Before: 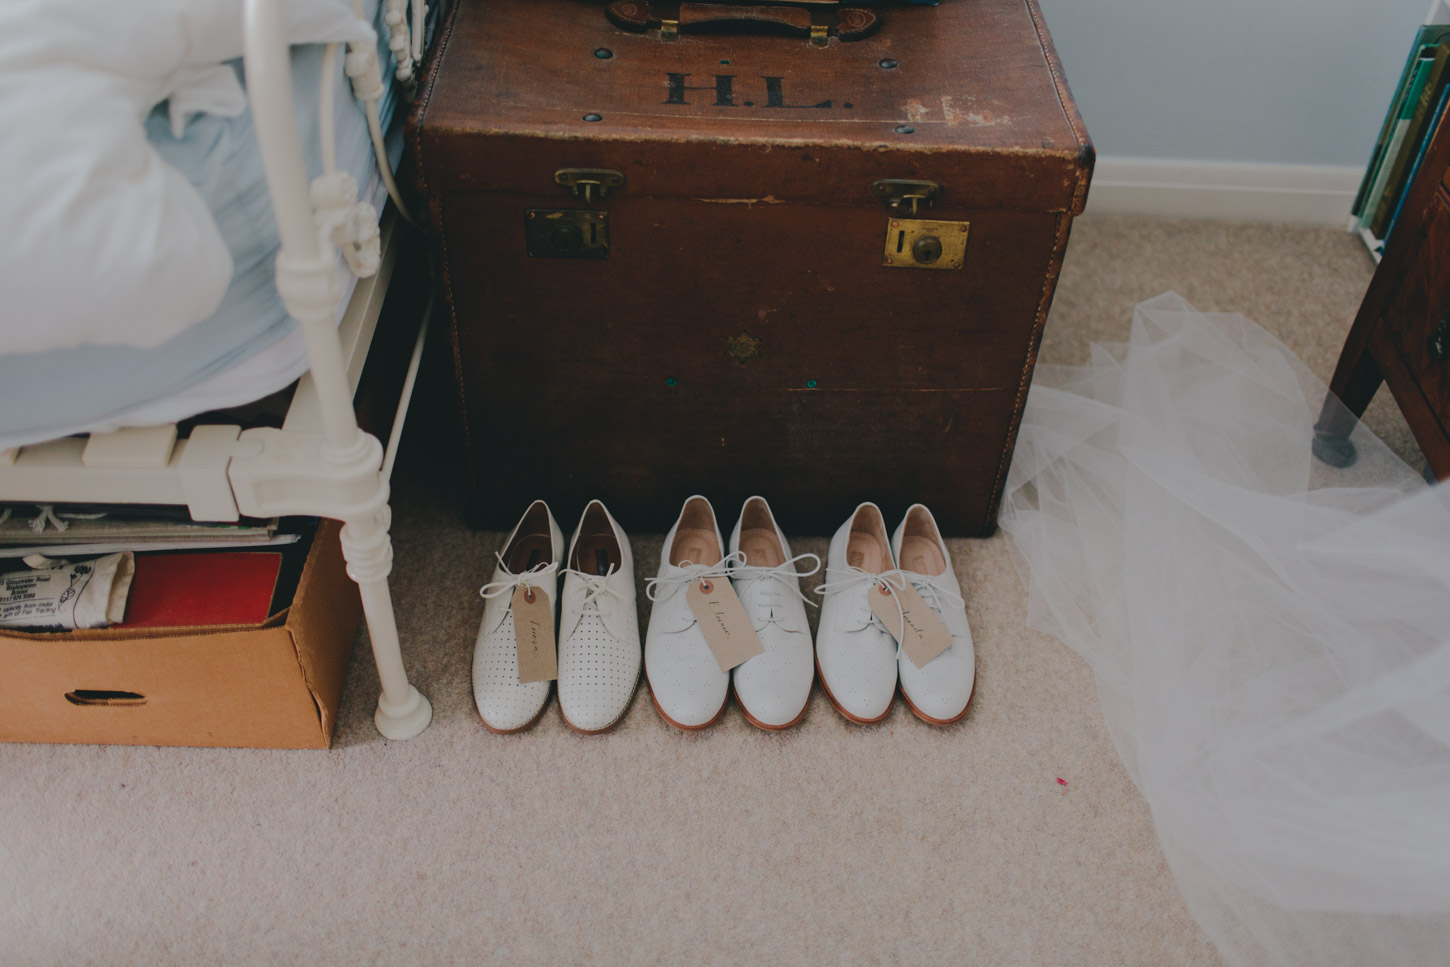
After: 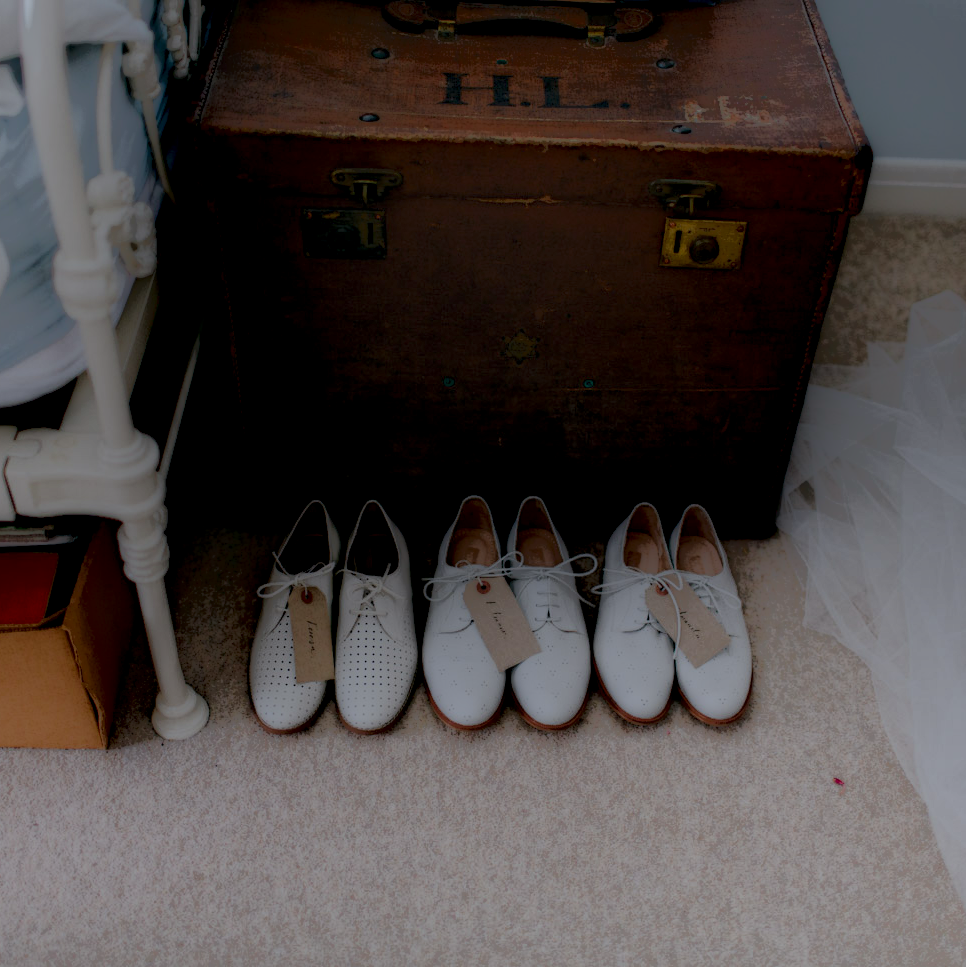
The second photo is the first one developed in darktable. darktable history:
crop: left 15.419%, right 17.914%
local contrast: highlights 0%, shadows 198%, detail 164%, midtone range 0.001
white balance: red 0.974, blue 1.044
